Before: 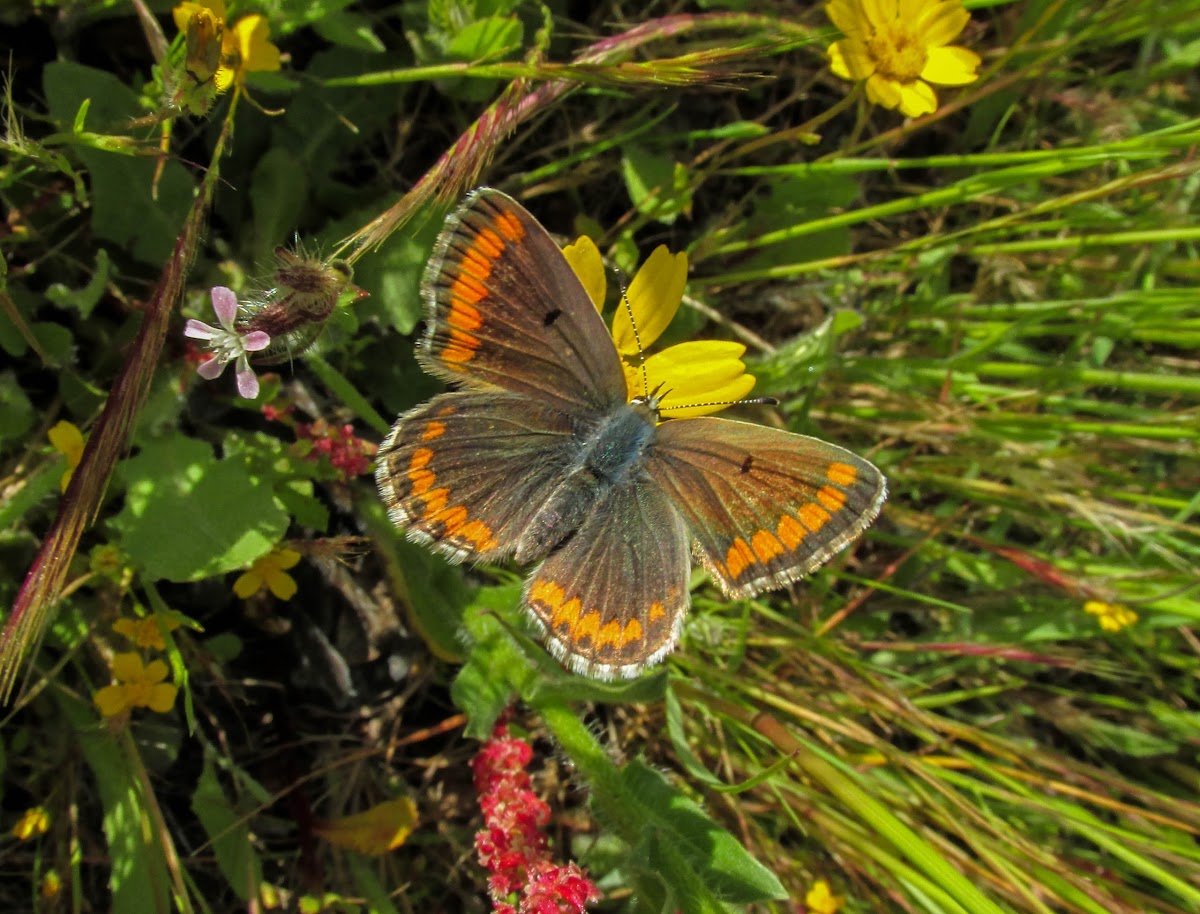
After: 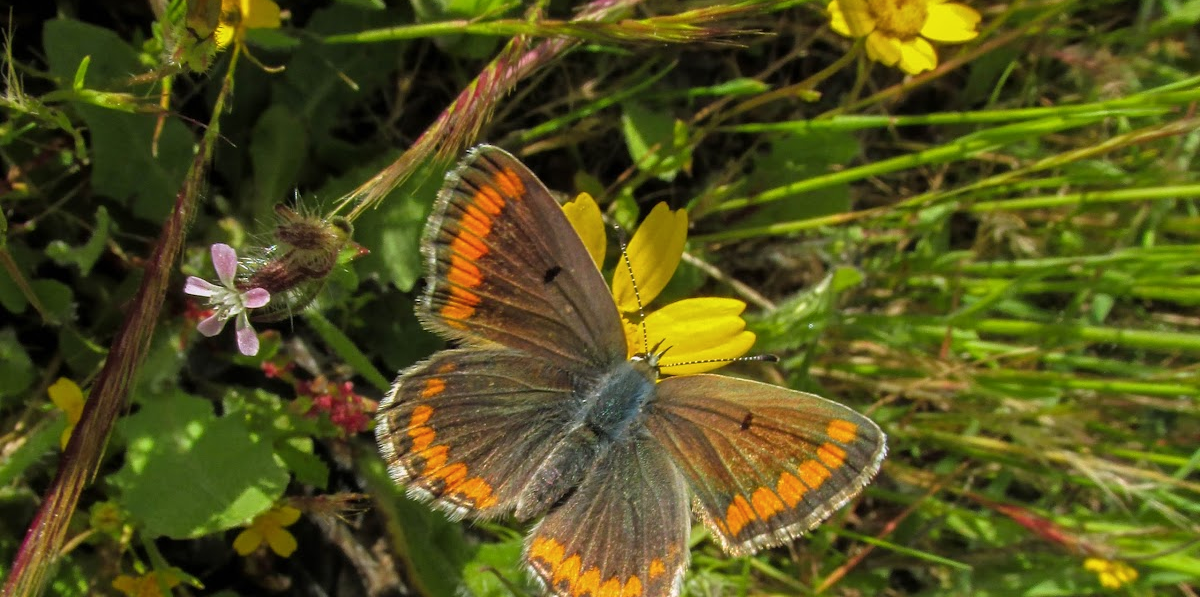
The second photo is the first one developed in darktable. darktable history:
color balance rgb: highlights gain › chroma 2.038%, highlights gain › hue 287.69°, perceptual saturation grading › global saturation 0.166%, global vibrance 9.239%
crop and rotate: top 4.771%, bottom 29.87%
